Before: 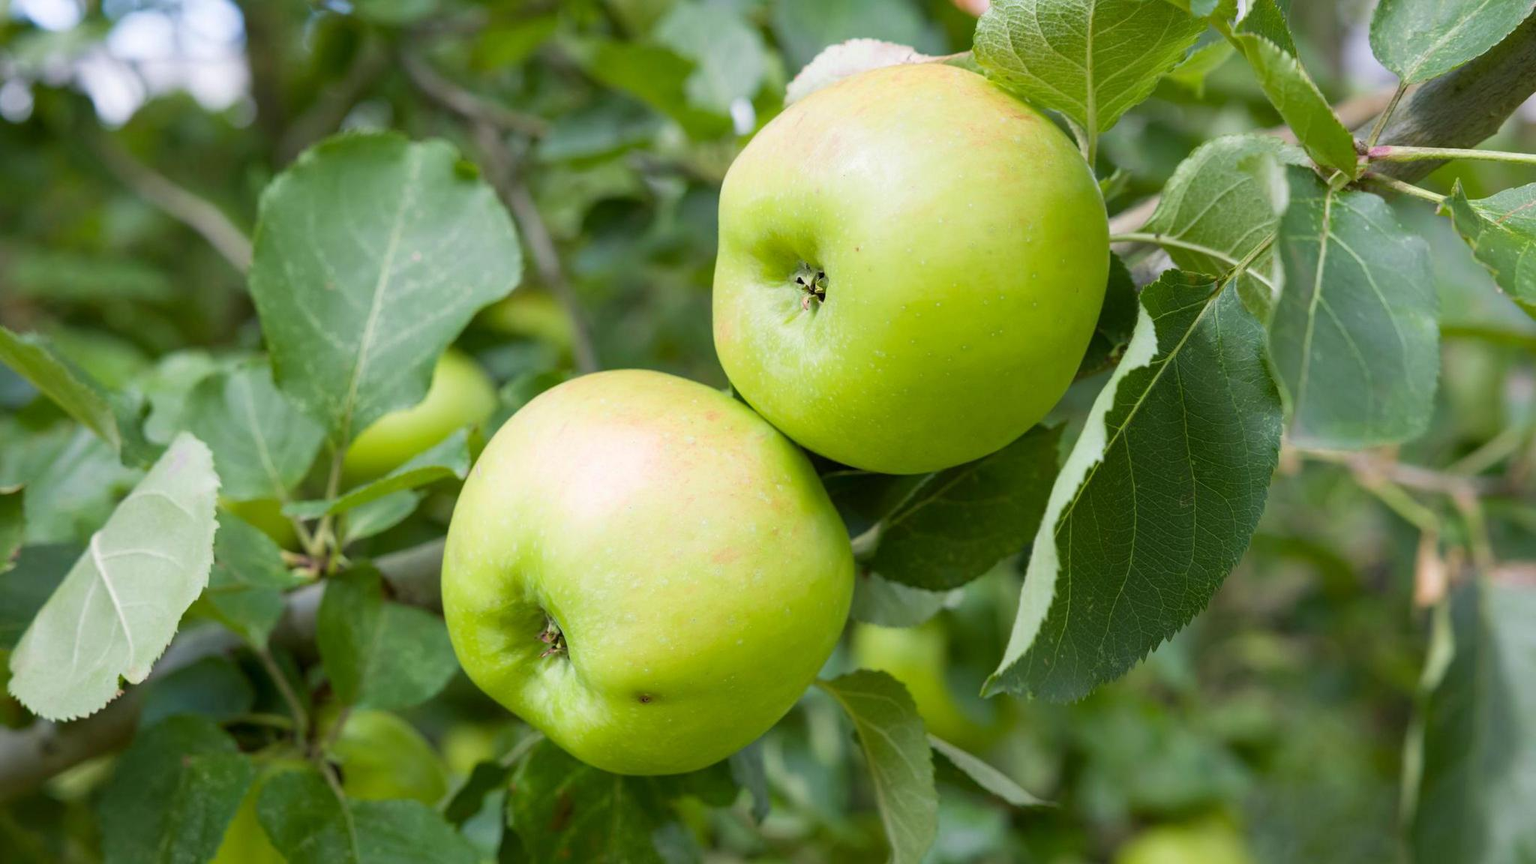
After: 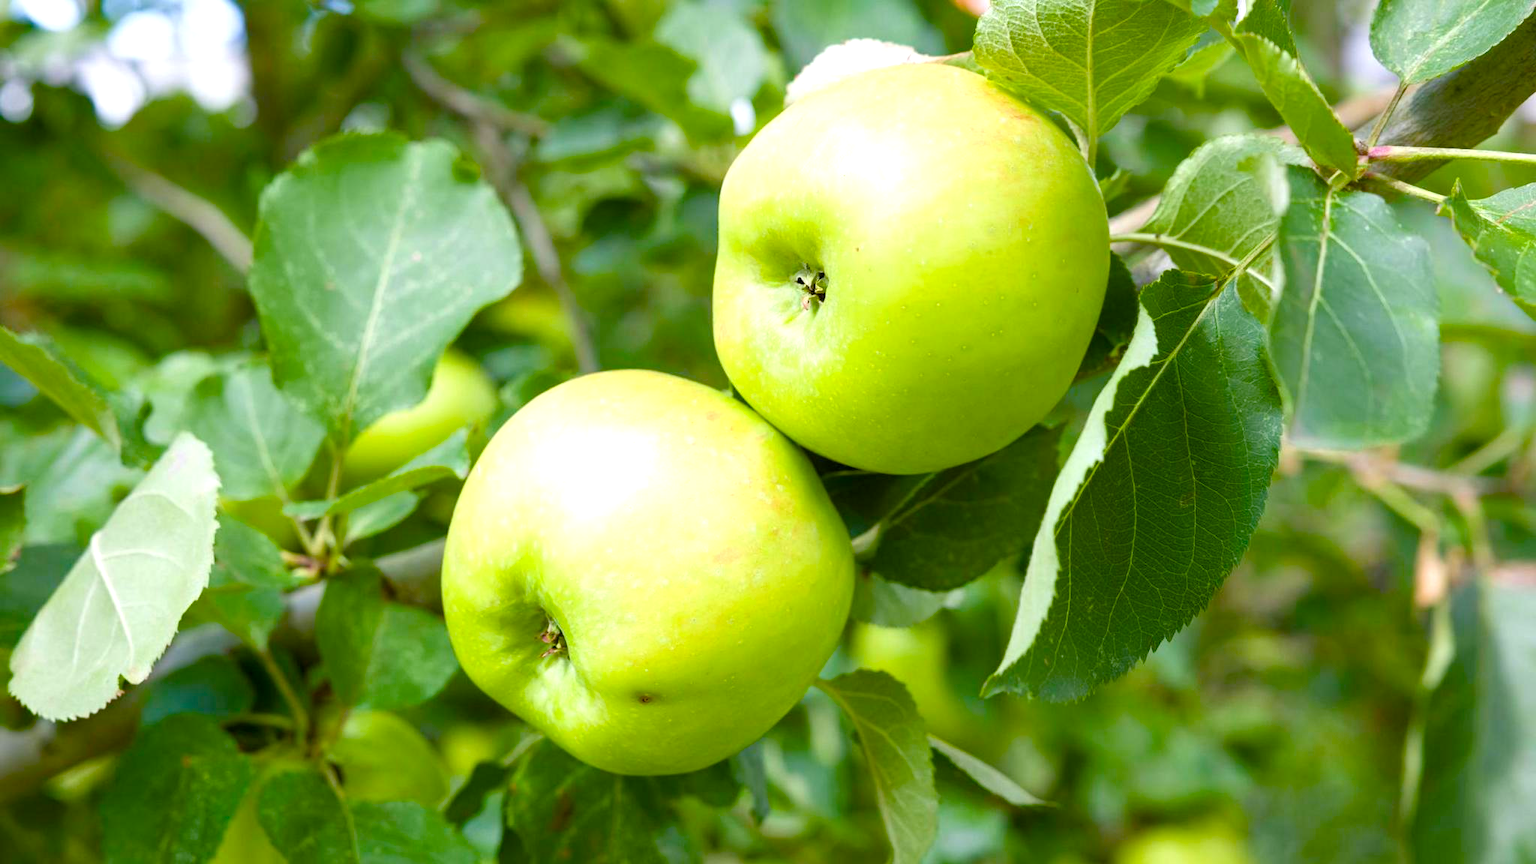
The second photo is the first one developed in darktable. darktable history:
exposure: exposure 0.561 EV, compensate highlight preservation false
color balance rgb: linear chroma grading › global chroma 14.521%, perceptual saturation grading › global saturation 45.419%, perceptual saturation grading › highlights -49.294%, perceptual saturation grading › shadows 29.906%
